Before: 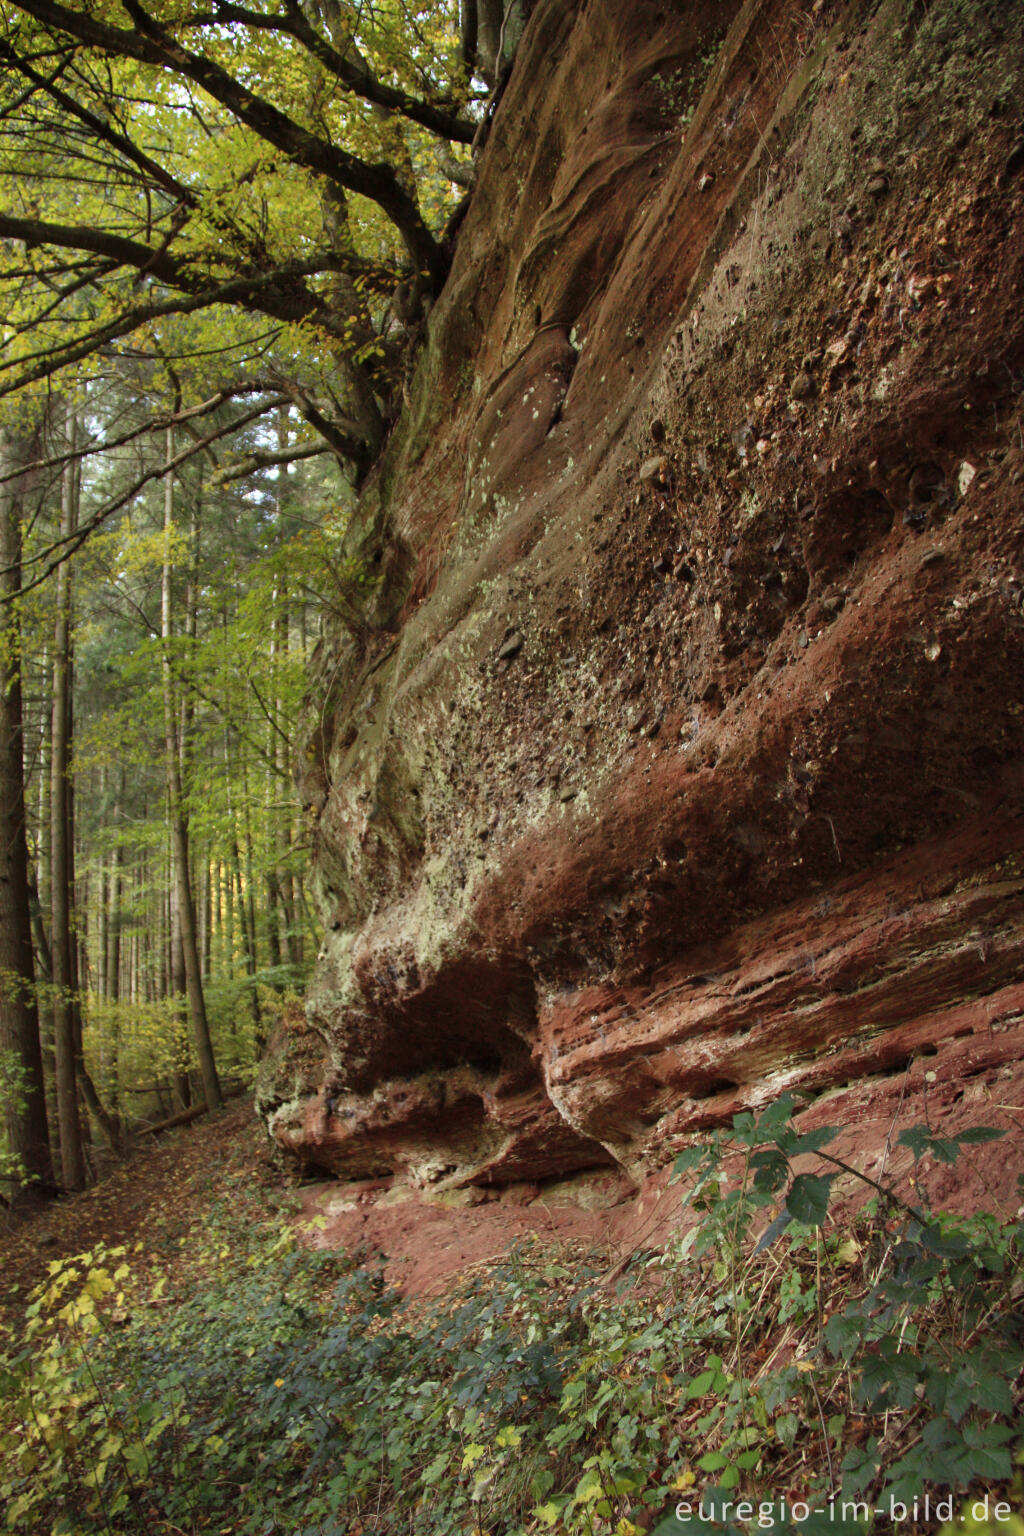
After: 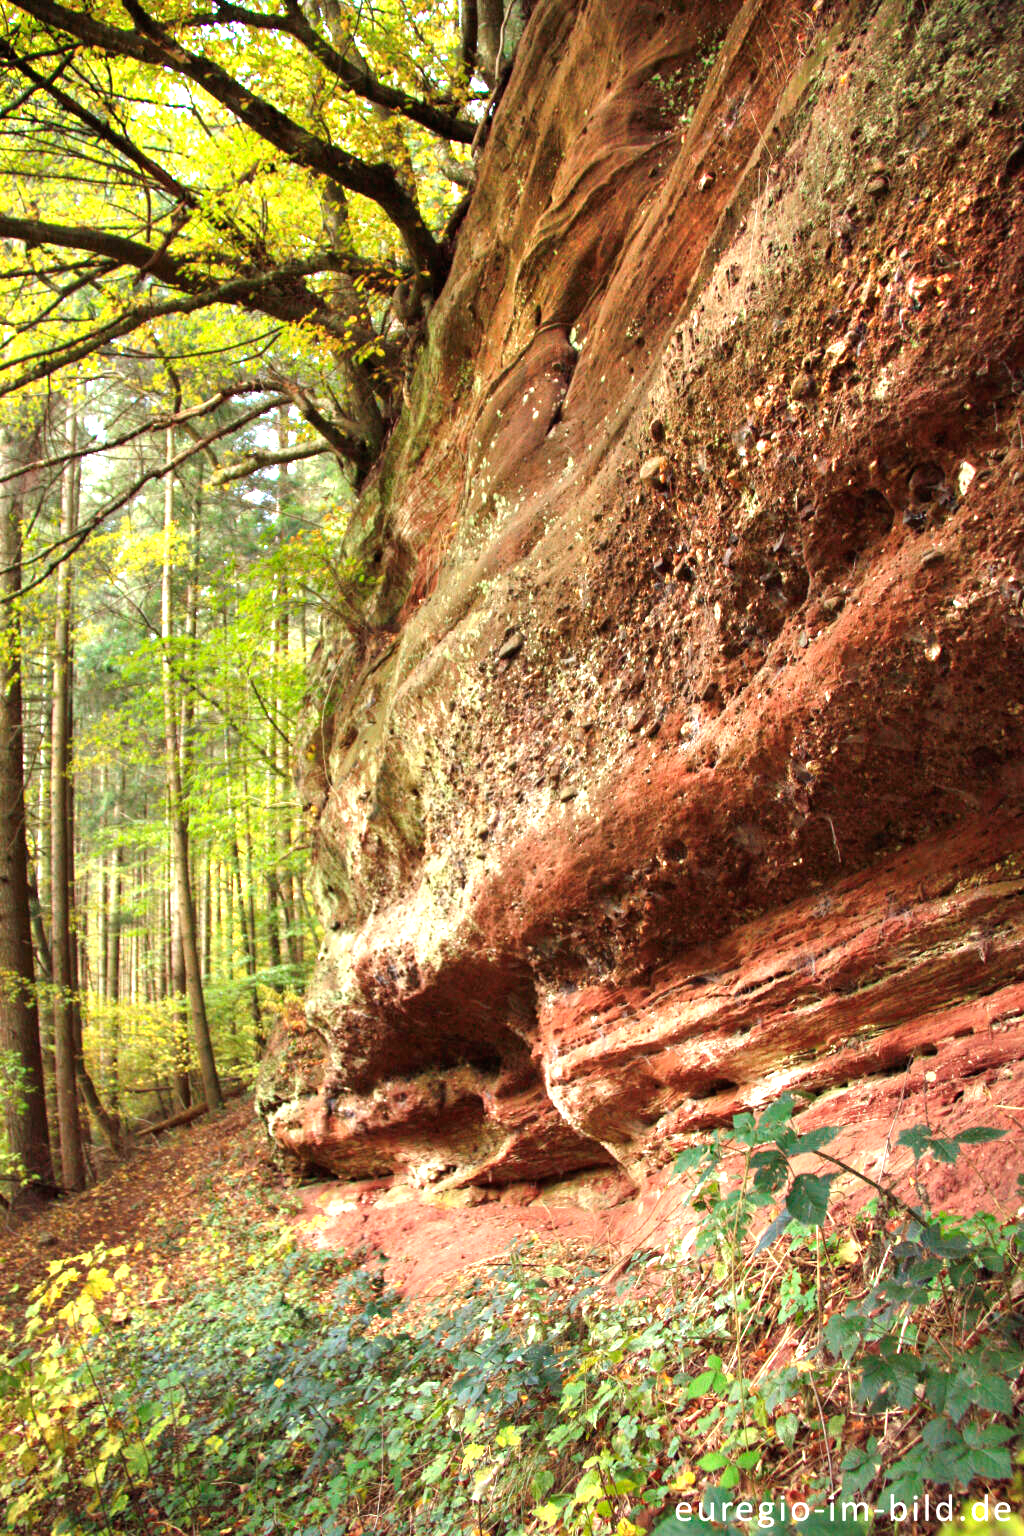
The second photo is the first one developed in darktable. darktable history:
exposure: black level correction 0, exposure 0.59 EV, compensate exposure bias true, compensate highlight preservation false
